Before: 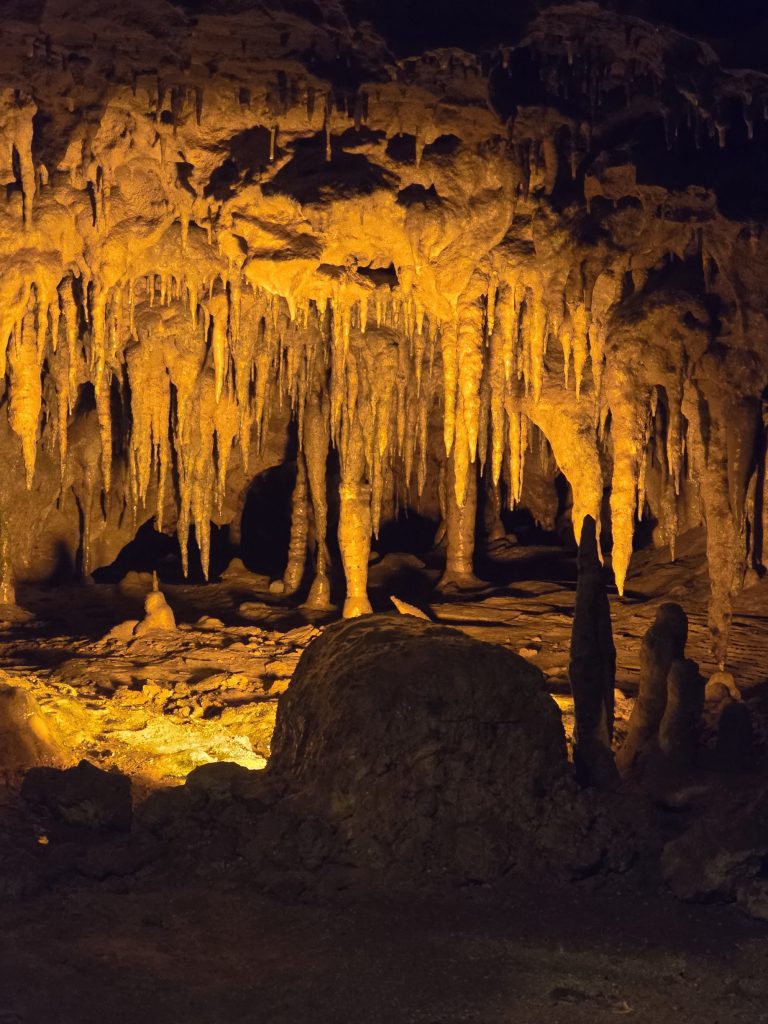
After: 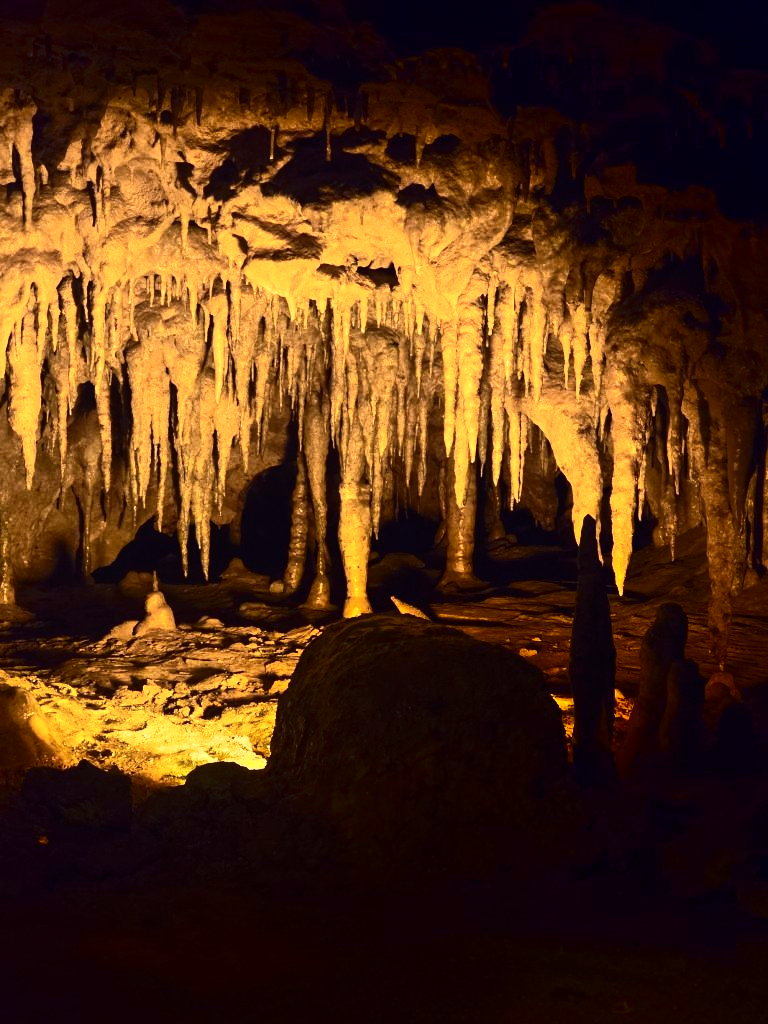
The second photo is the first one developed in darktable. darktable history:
contrast brightness saturation: contrast 0.39, brightness 0.1
shadows and highlights: shadows -54.3, highlights 86.09, soften with gaussian
